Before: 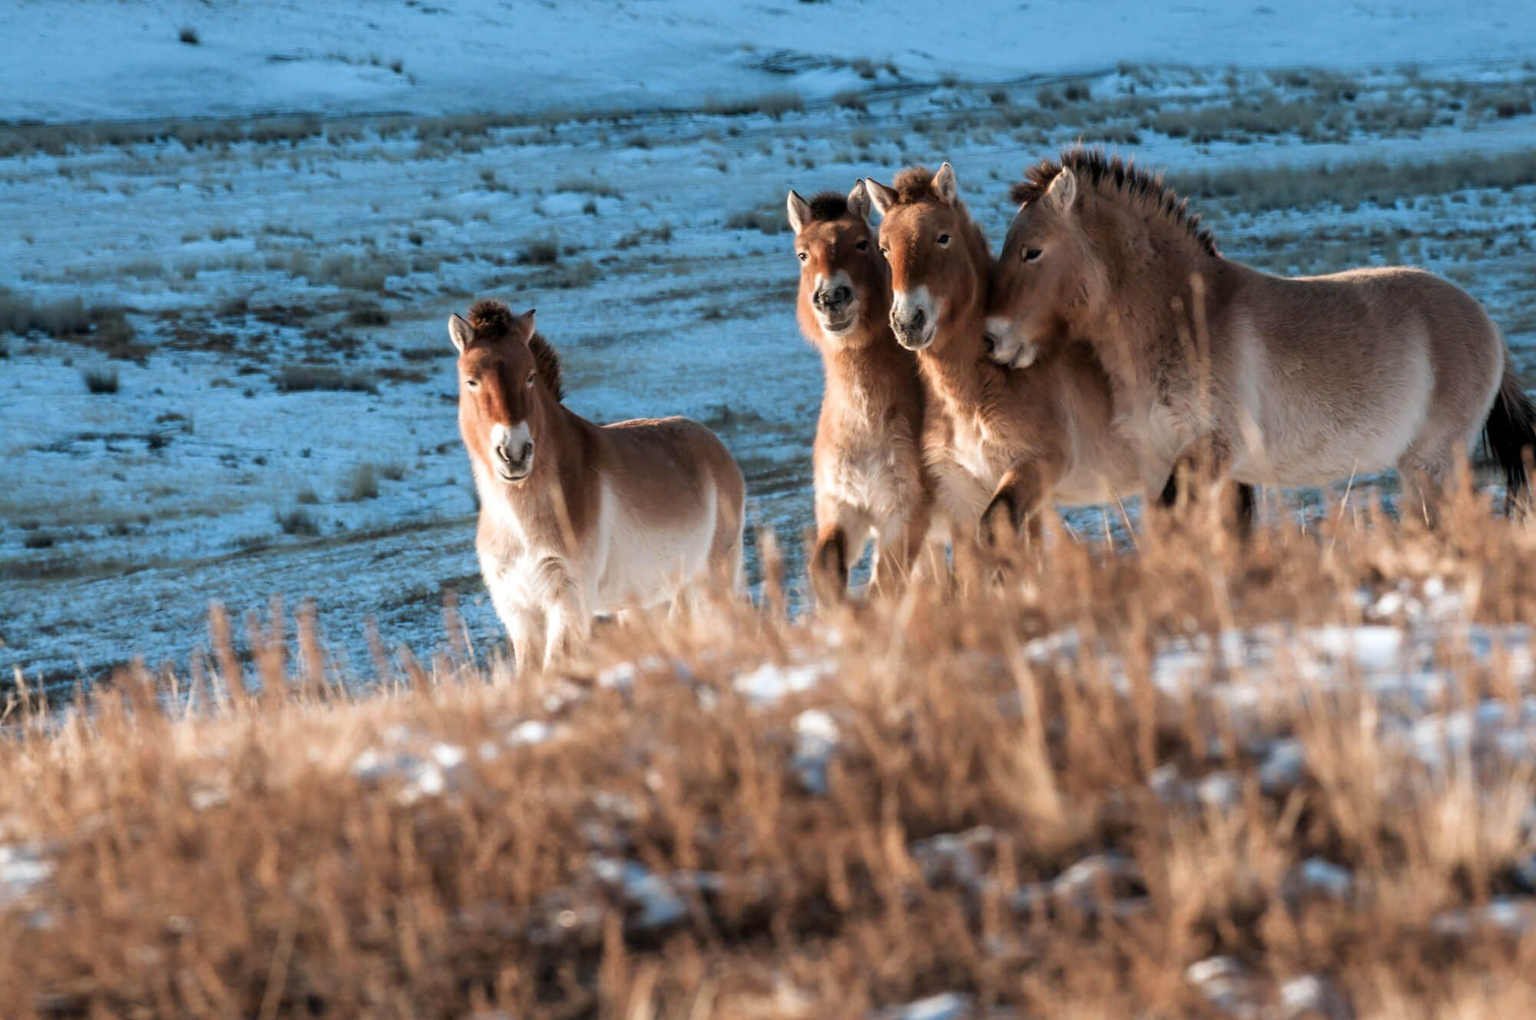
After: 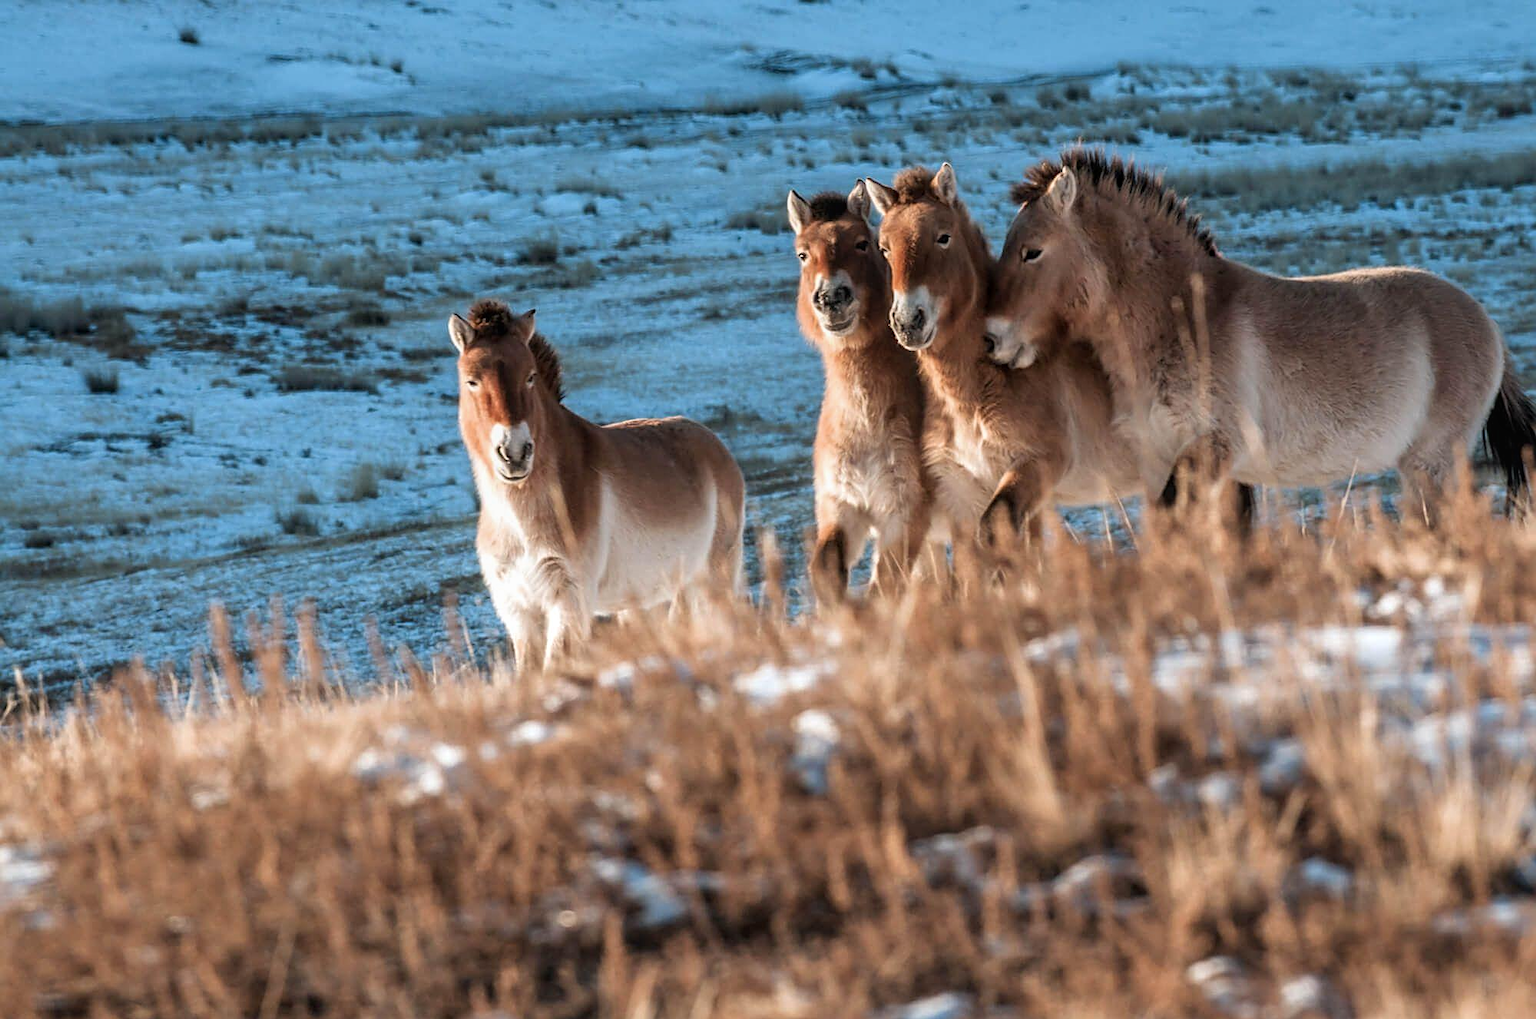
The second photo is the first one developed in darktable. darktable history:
local contrast: detail 110%
shadows and highlights: low approximation 0.01, soften with gaussian
sharpen: on, module defaults
